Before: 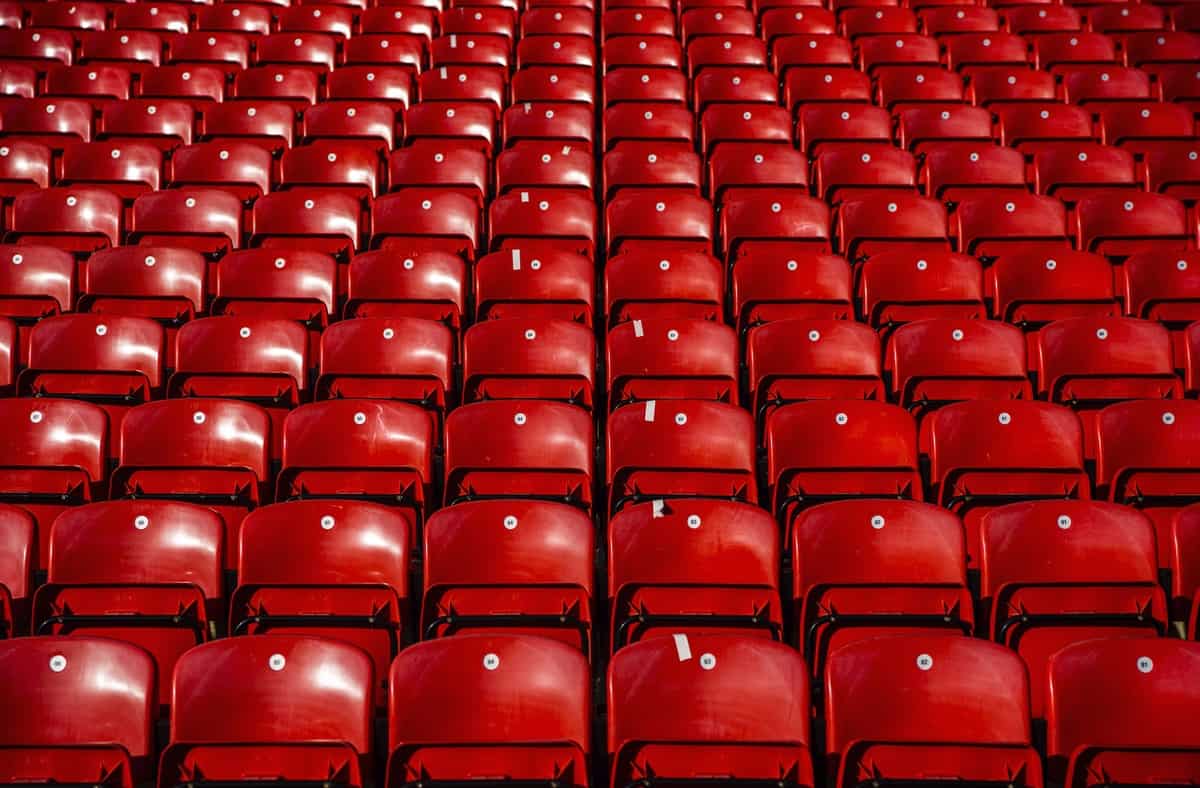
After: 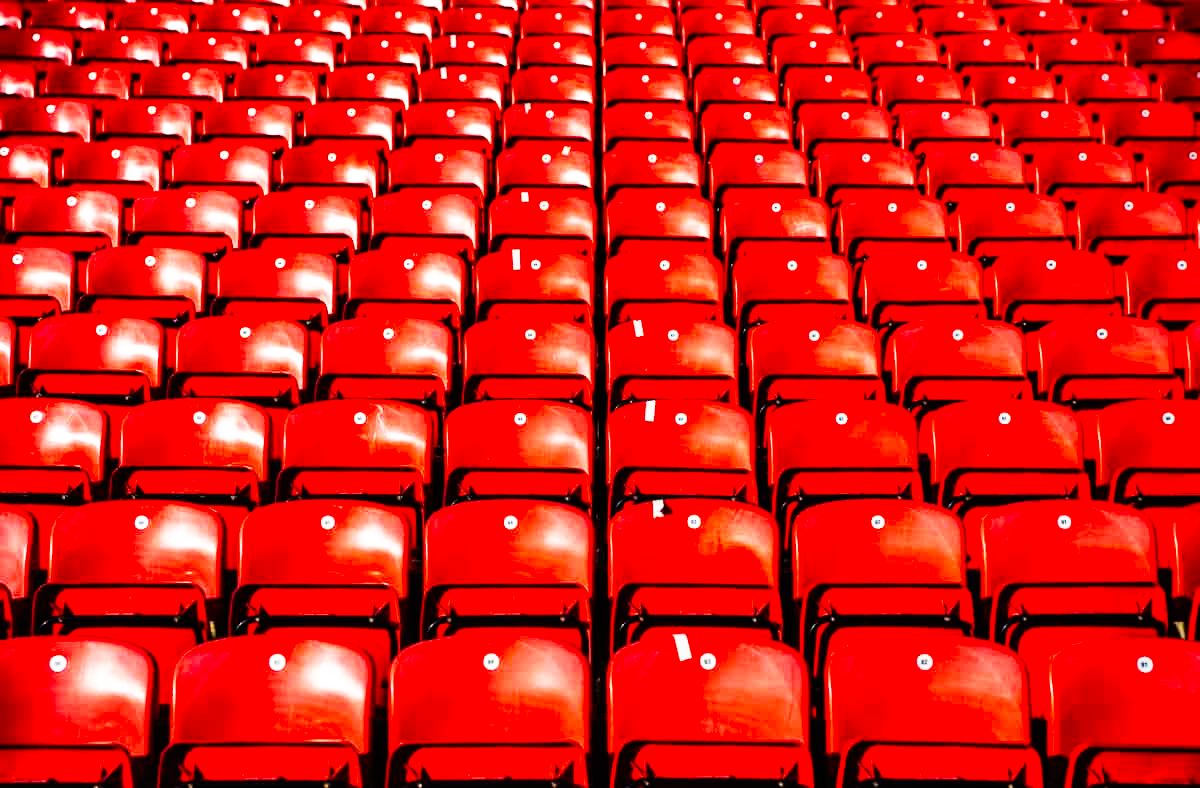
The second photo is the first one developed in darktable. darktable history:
base curve: curves: ch0 [(0, 0) (0.007, 0.004) (0.027, 0.03) (0.046, 0.07) (0.207, 0.54) (0.442, 0.872) (0.673, 0.972) (1, 1)], preserve colors none
shadows and highlights: shadows 30.74, highlights -63.01, soften with gaussian
